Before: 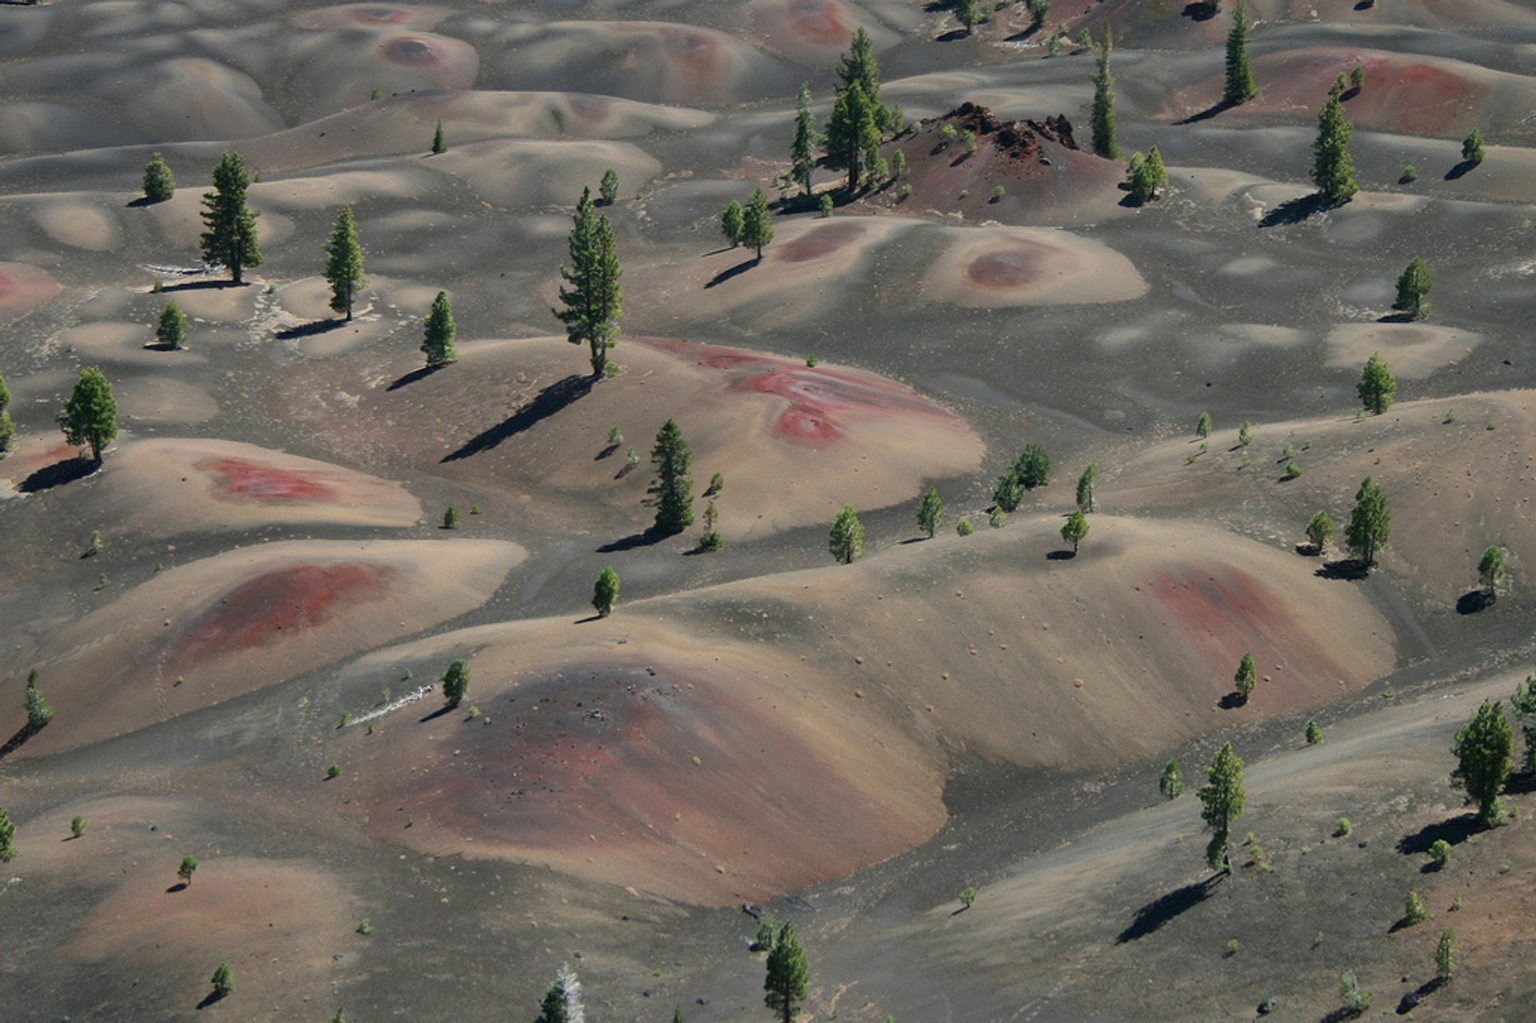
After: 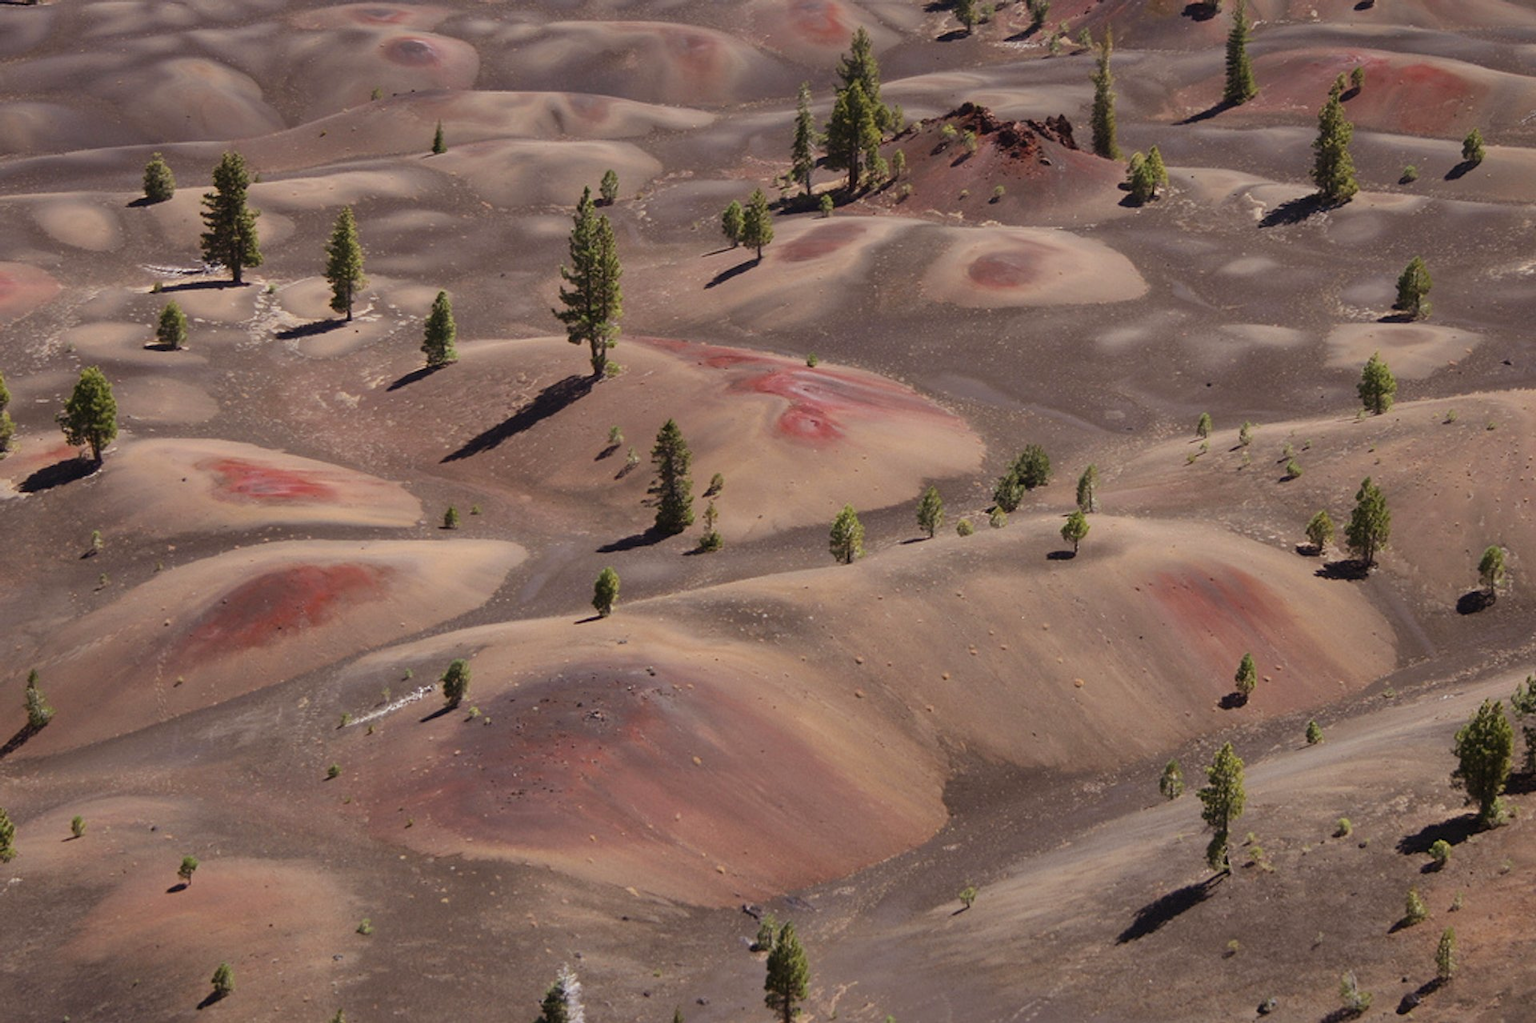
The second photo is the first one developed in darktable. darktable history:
rgb levels: mode RGB, independent channels, levels [[0, 0.474, 1], [0, 0.5, 1], [0, 0.5, 1]]
color balance: mode lift, gamma, gain (sRGB), lift [1, 0.99, 1.01, 0.992], gamma [1, 1.037, 0.974, 0.963]
